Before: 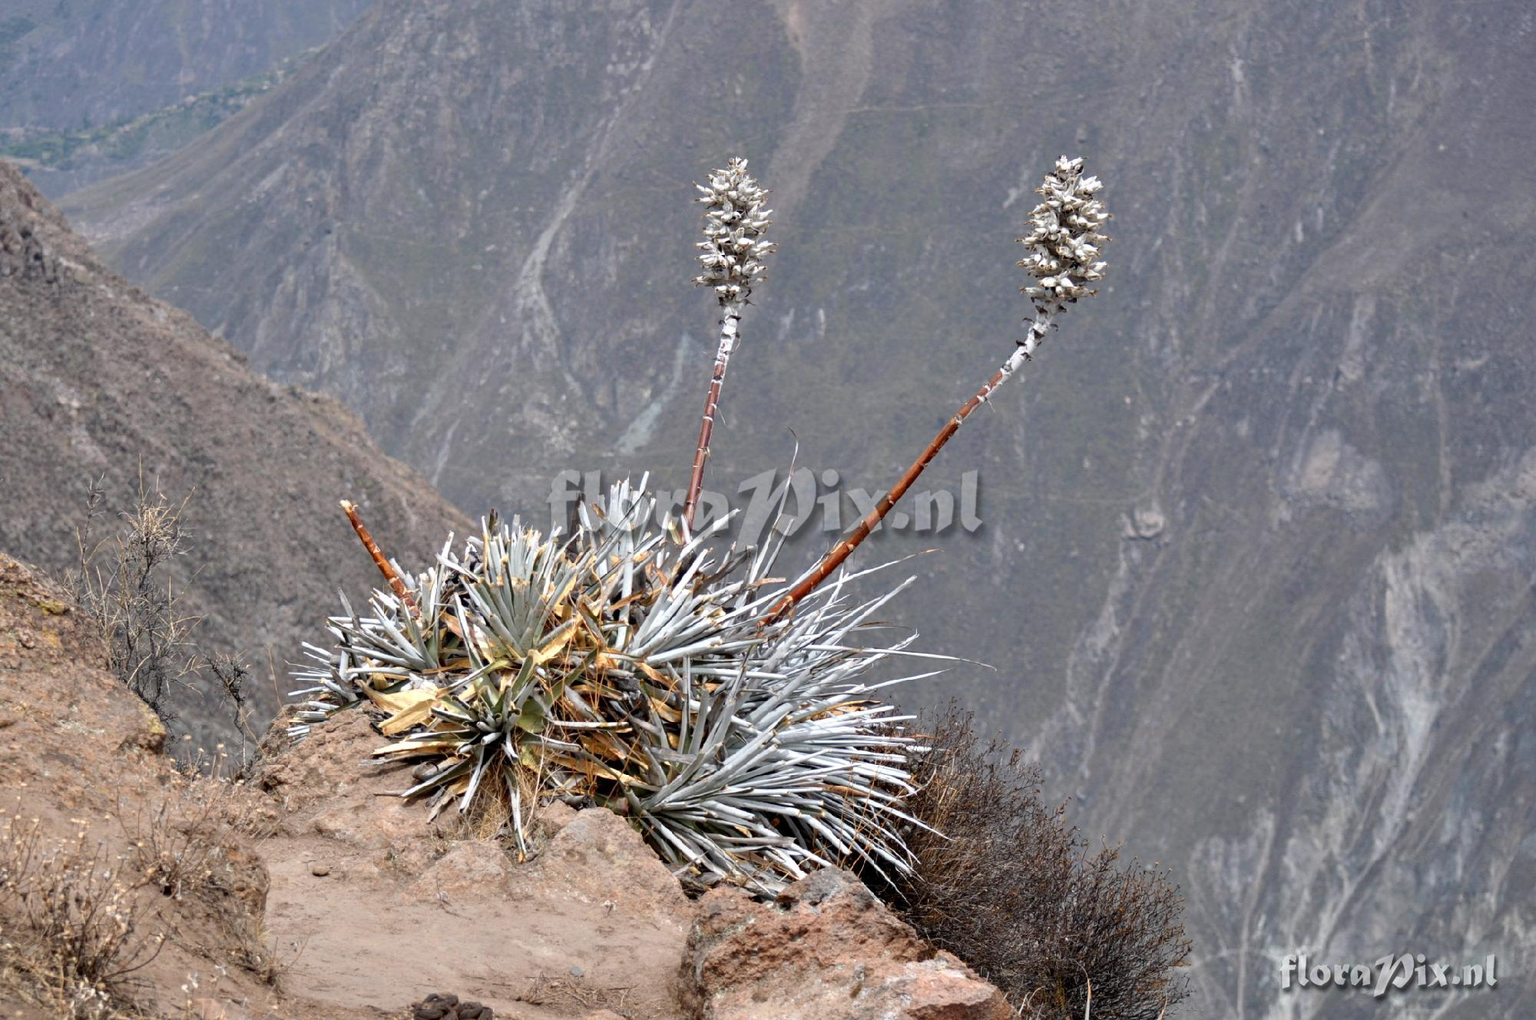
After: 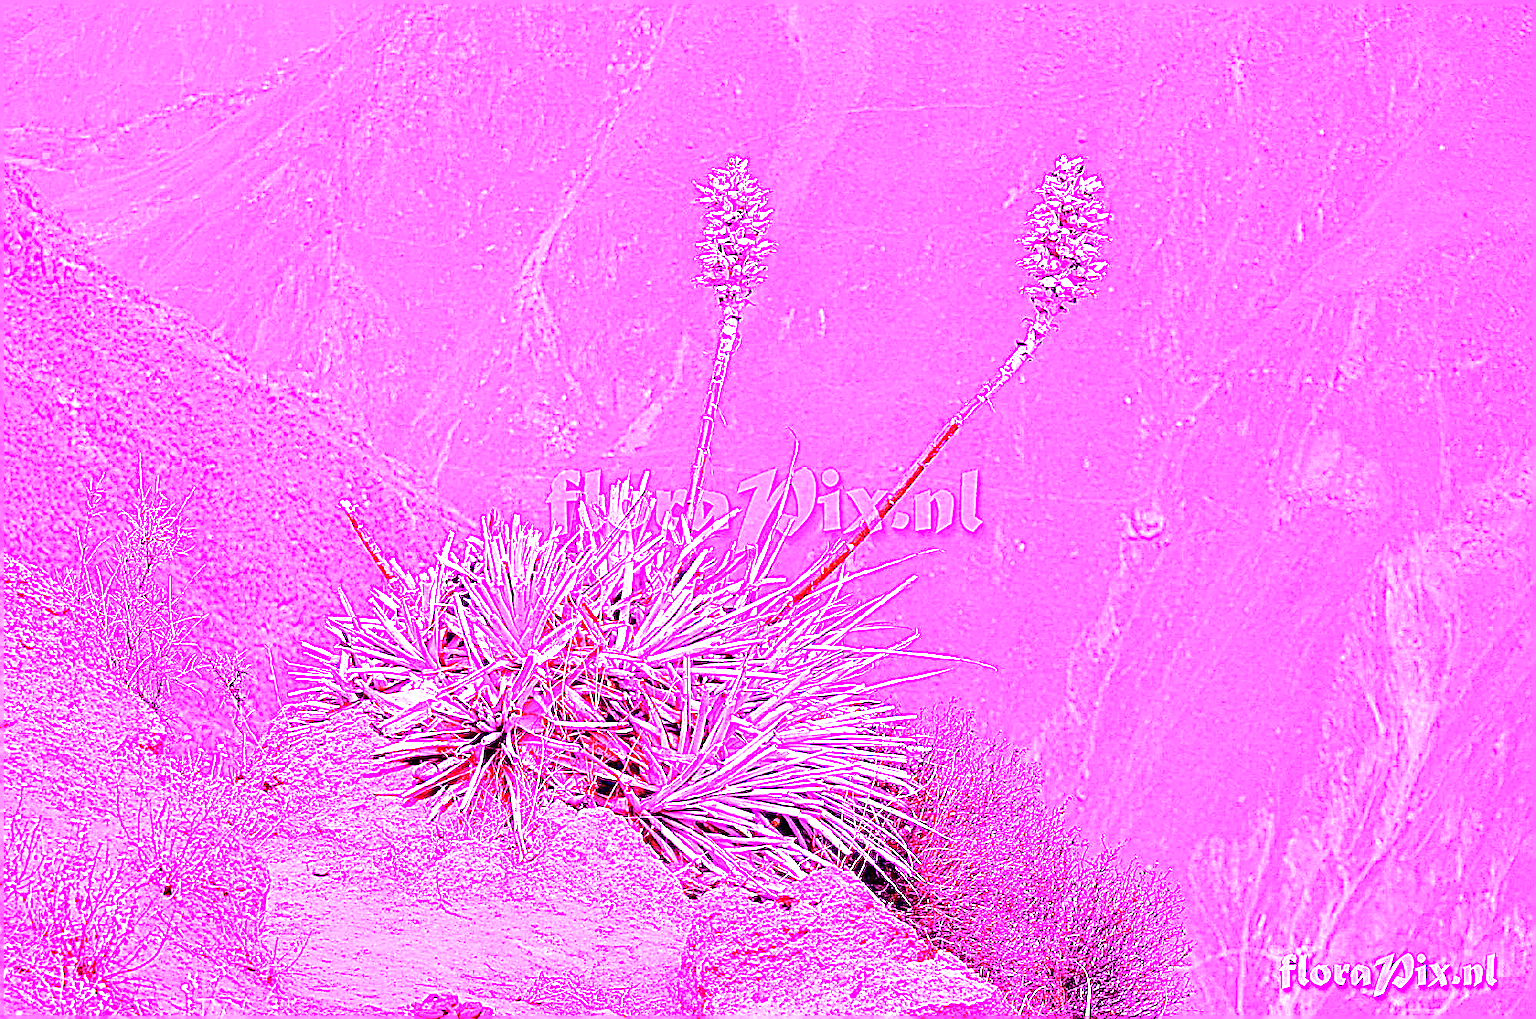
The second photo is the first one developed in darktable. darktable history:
sharpen: on, module defaults
white balance: red 8, blue 8
